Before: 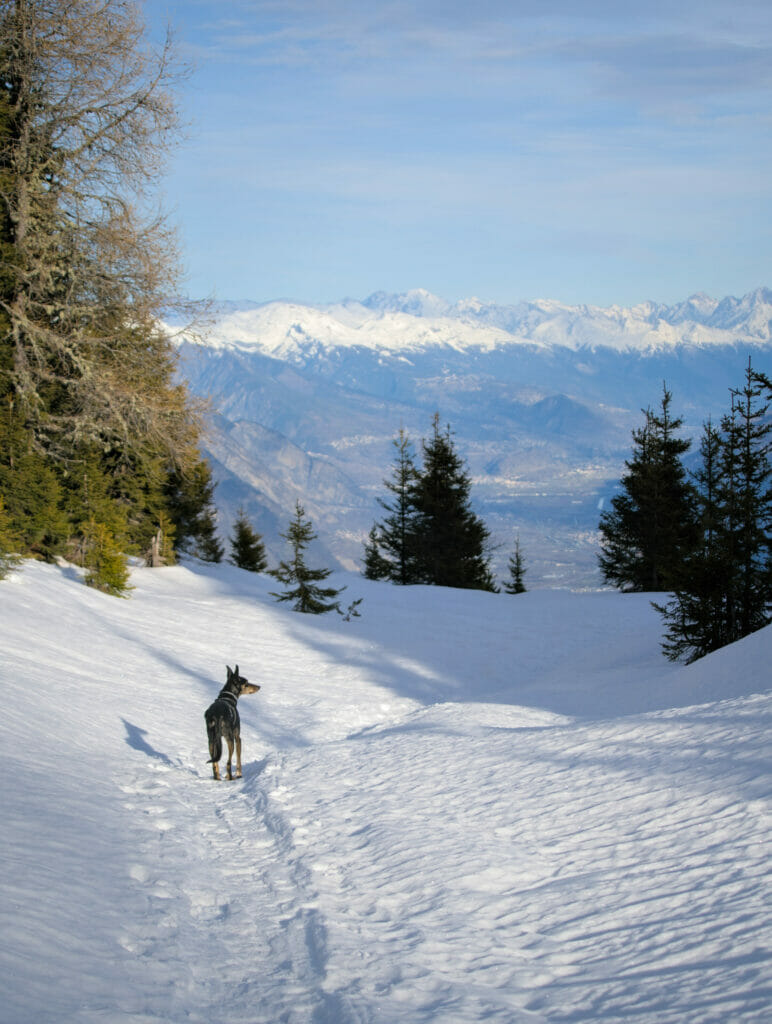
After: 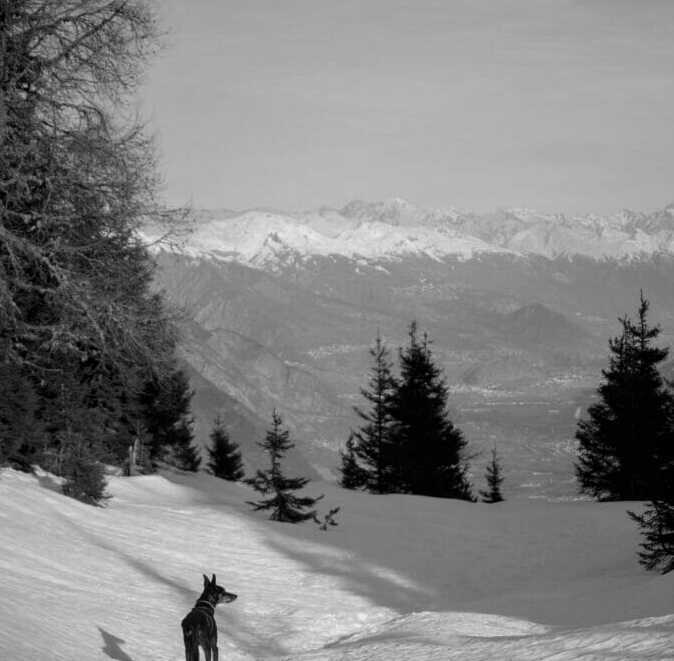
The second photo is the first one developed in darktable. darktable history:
crop: left 3.015%, top 8.969%, right 9.647%, bottom 26.457%
contrast brightness saturation: brightness -0.2, saturation 0.08
color calibration: output gray [0.253, 0.26, 0.487, 0], gray › normalize channels true, illuminant same as pipeline (D50), adaptation XYZ, x 0.346, y 0.359, gamut compression 0
